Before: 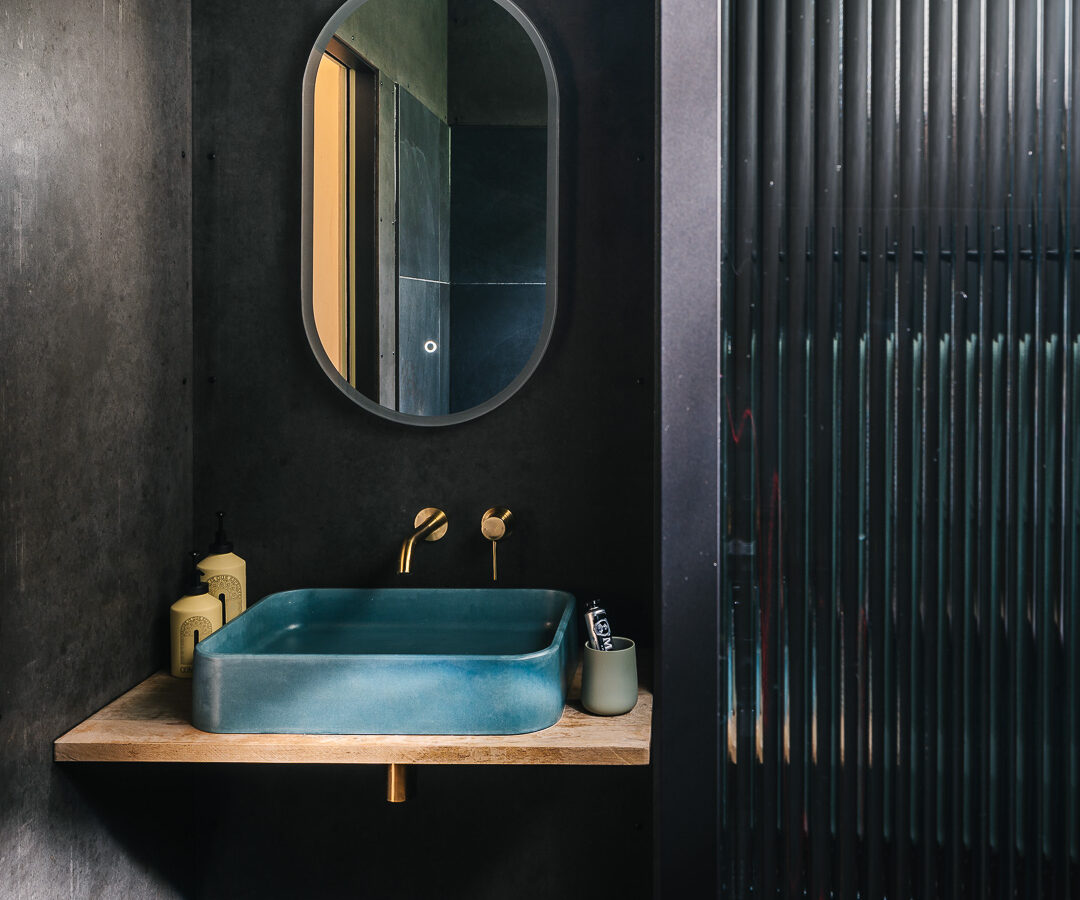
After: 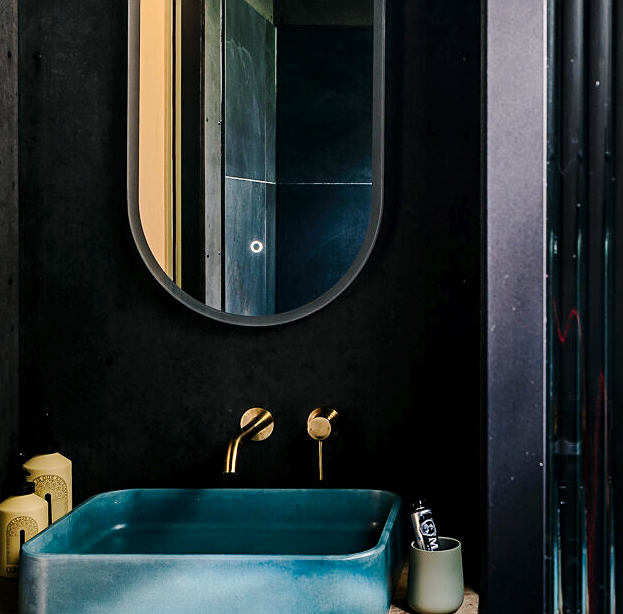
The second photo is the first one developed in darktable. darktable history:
exposure: black level correction 0.007, exposure 0.159 EV, compensate highlight preservation false
sharpen: amount 0.2
tone curve: curves: ch0 [(0, 0) (0.003, 0.012) (0.011, 0.014) (0.025, 0.02) (0.044, 0.034) (0.069, 0.047) (0.1, 0.063) (0.136, 0.086) (0.177, 0.131) (0.224, 0.183) (0.277, 0.243) (0.335, 0.317) (0.399, 0.403) (0.468, 0.488) (0.543, 0.573) (0.623, 0.649) (0.709, 0.718) (0.801, 0.795) (0.898, 0.872) (1, 1)], preserve colors none
crop: left 16.202%, top 11.208%, right 26.045%, bottom 20.557%
